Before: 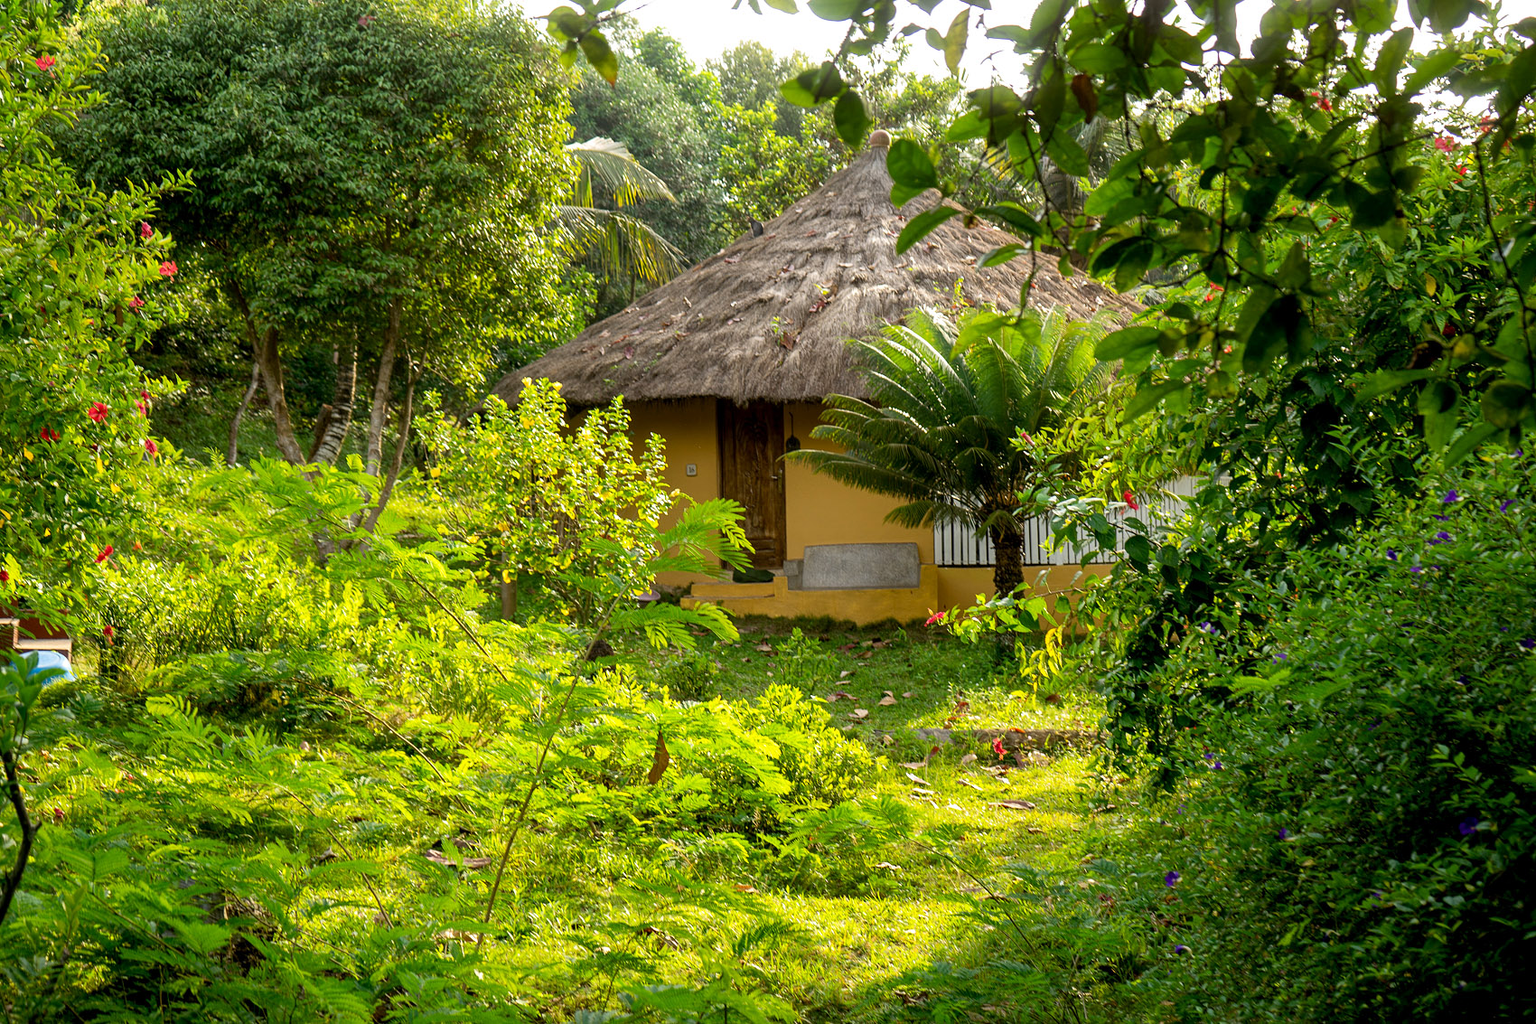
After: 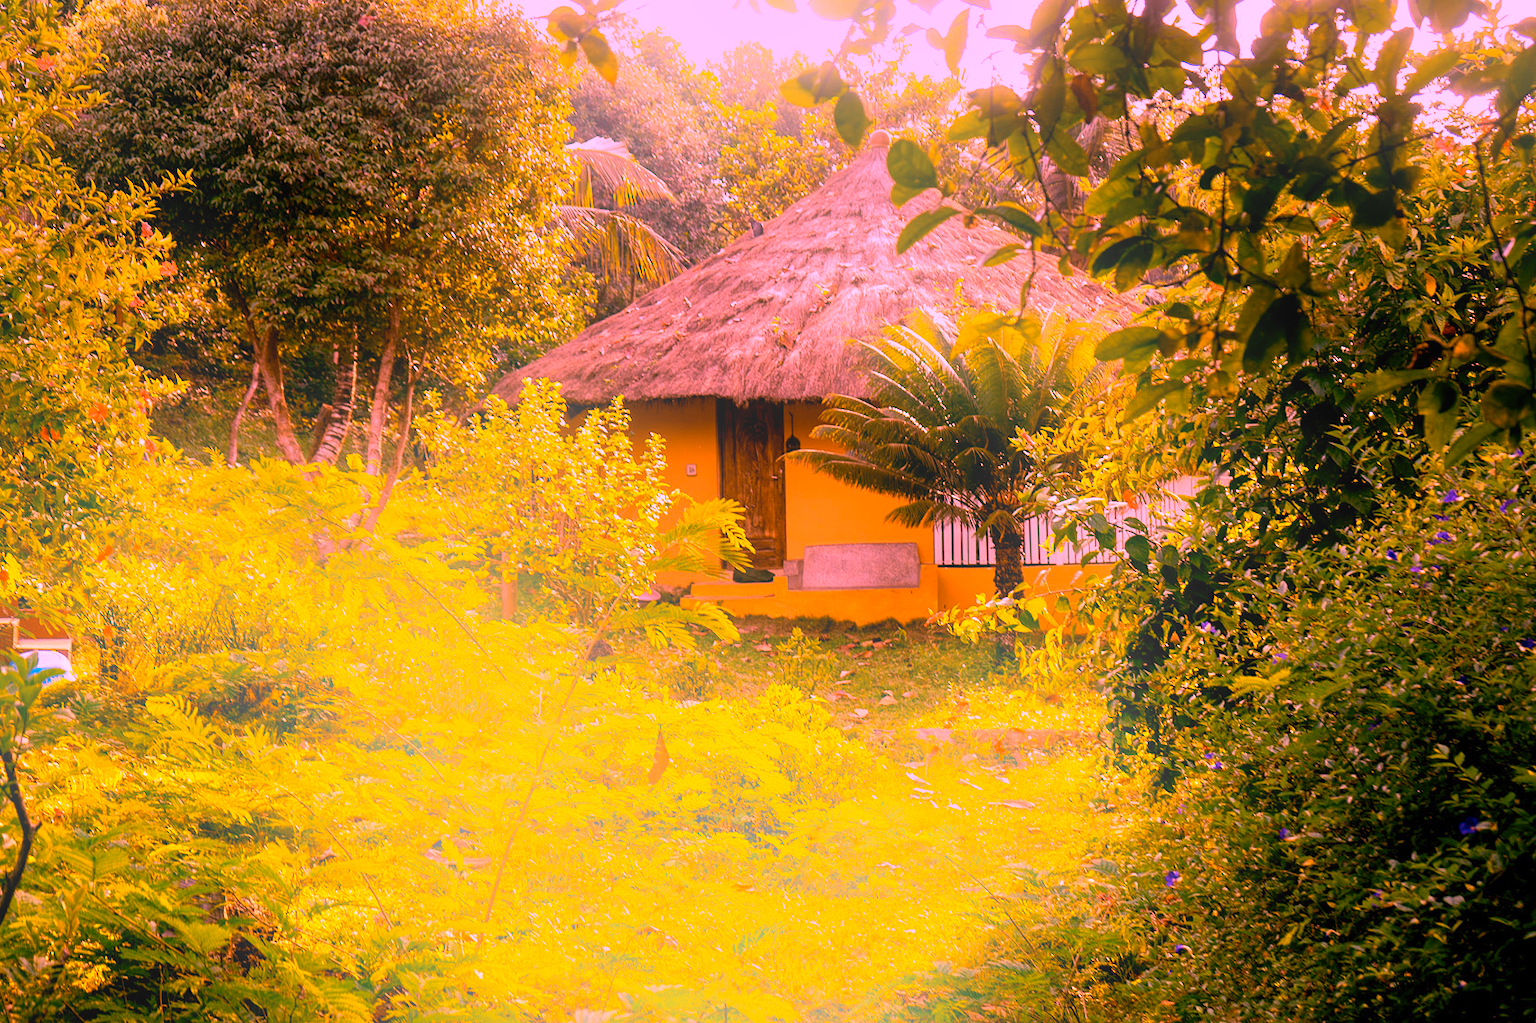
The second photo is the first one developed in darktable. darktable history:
white balance: red 2.207, blue 1.293
color contrast: green-magenta contrast 0.85, blue-yellow contrast 1.25, unbound 0
graduated density: hue 238.83°, saturation 50%
bloom: on, module defaults
